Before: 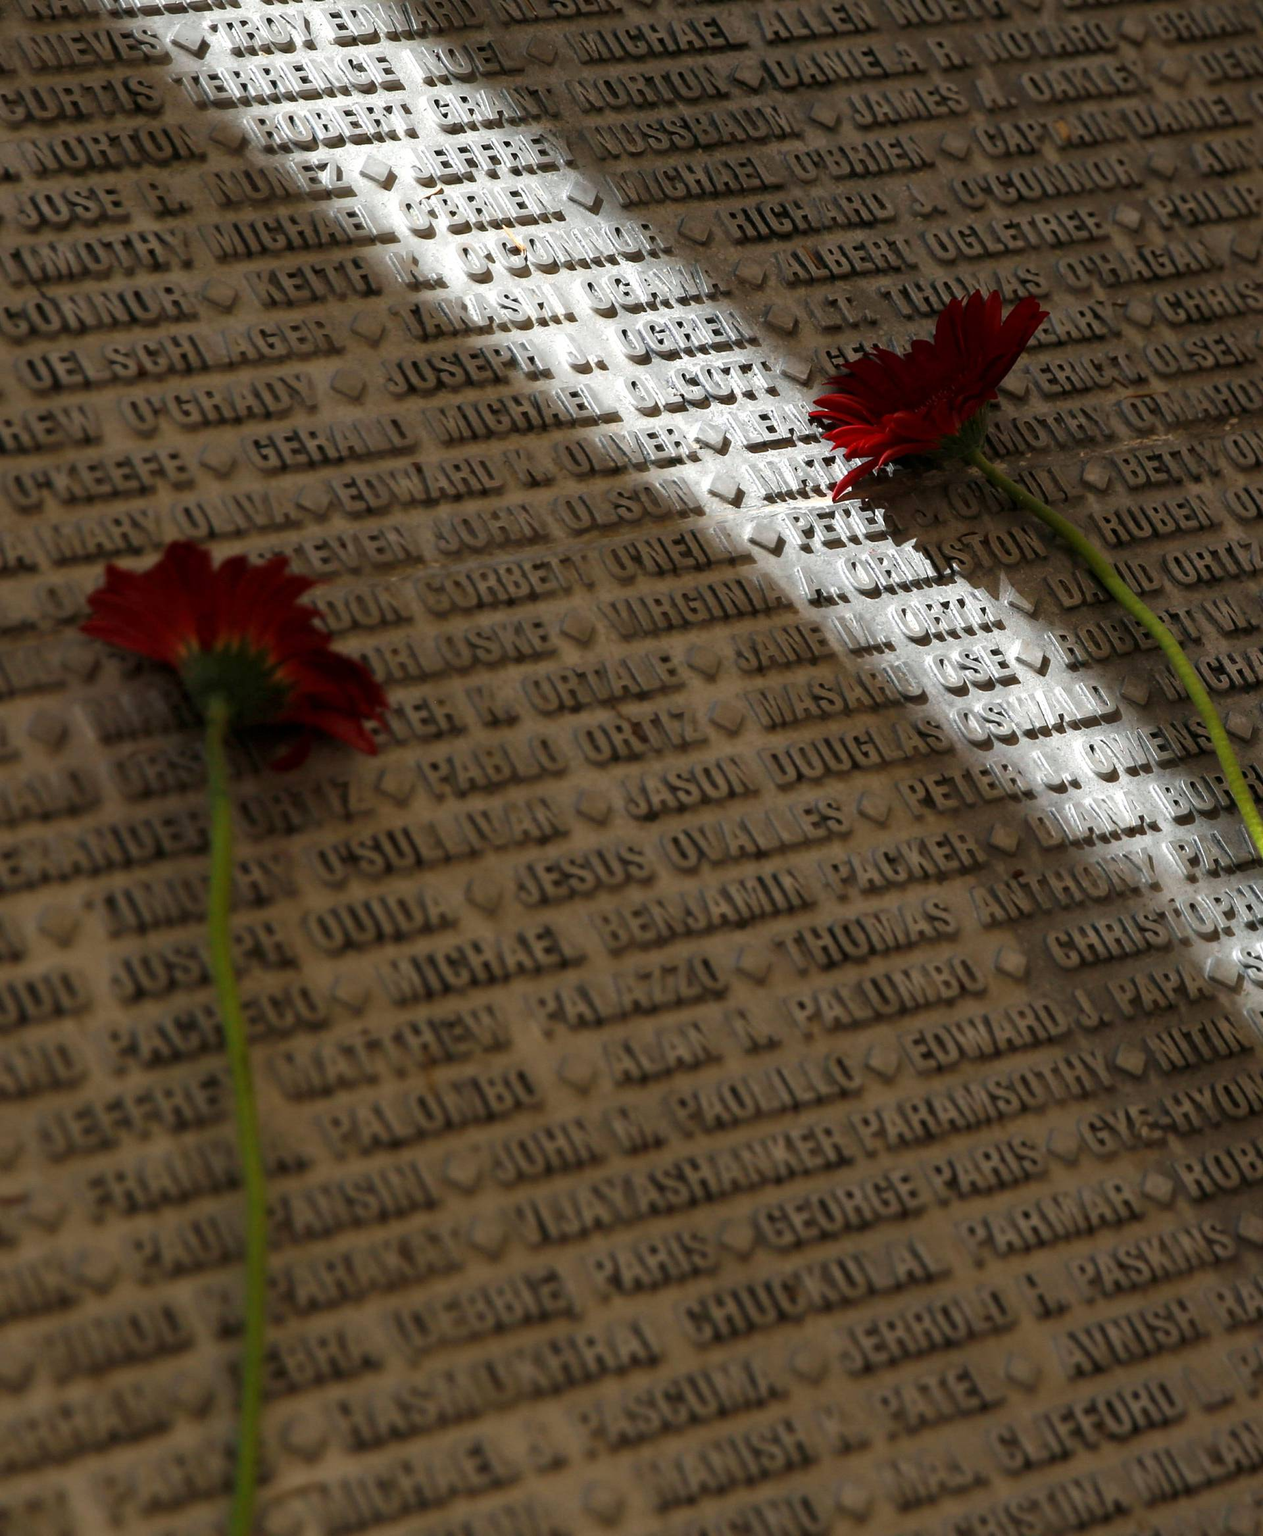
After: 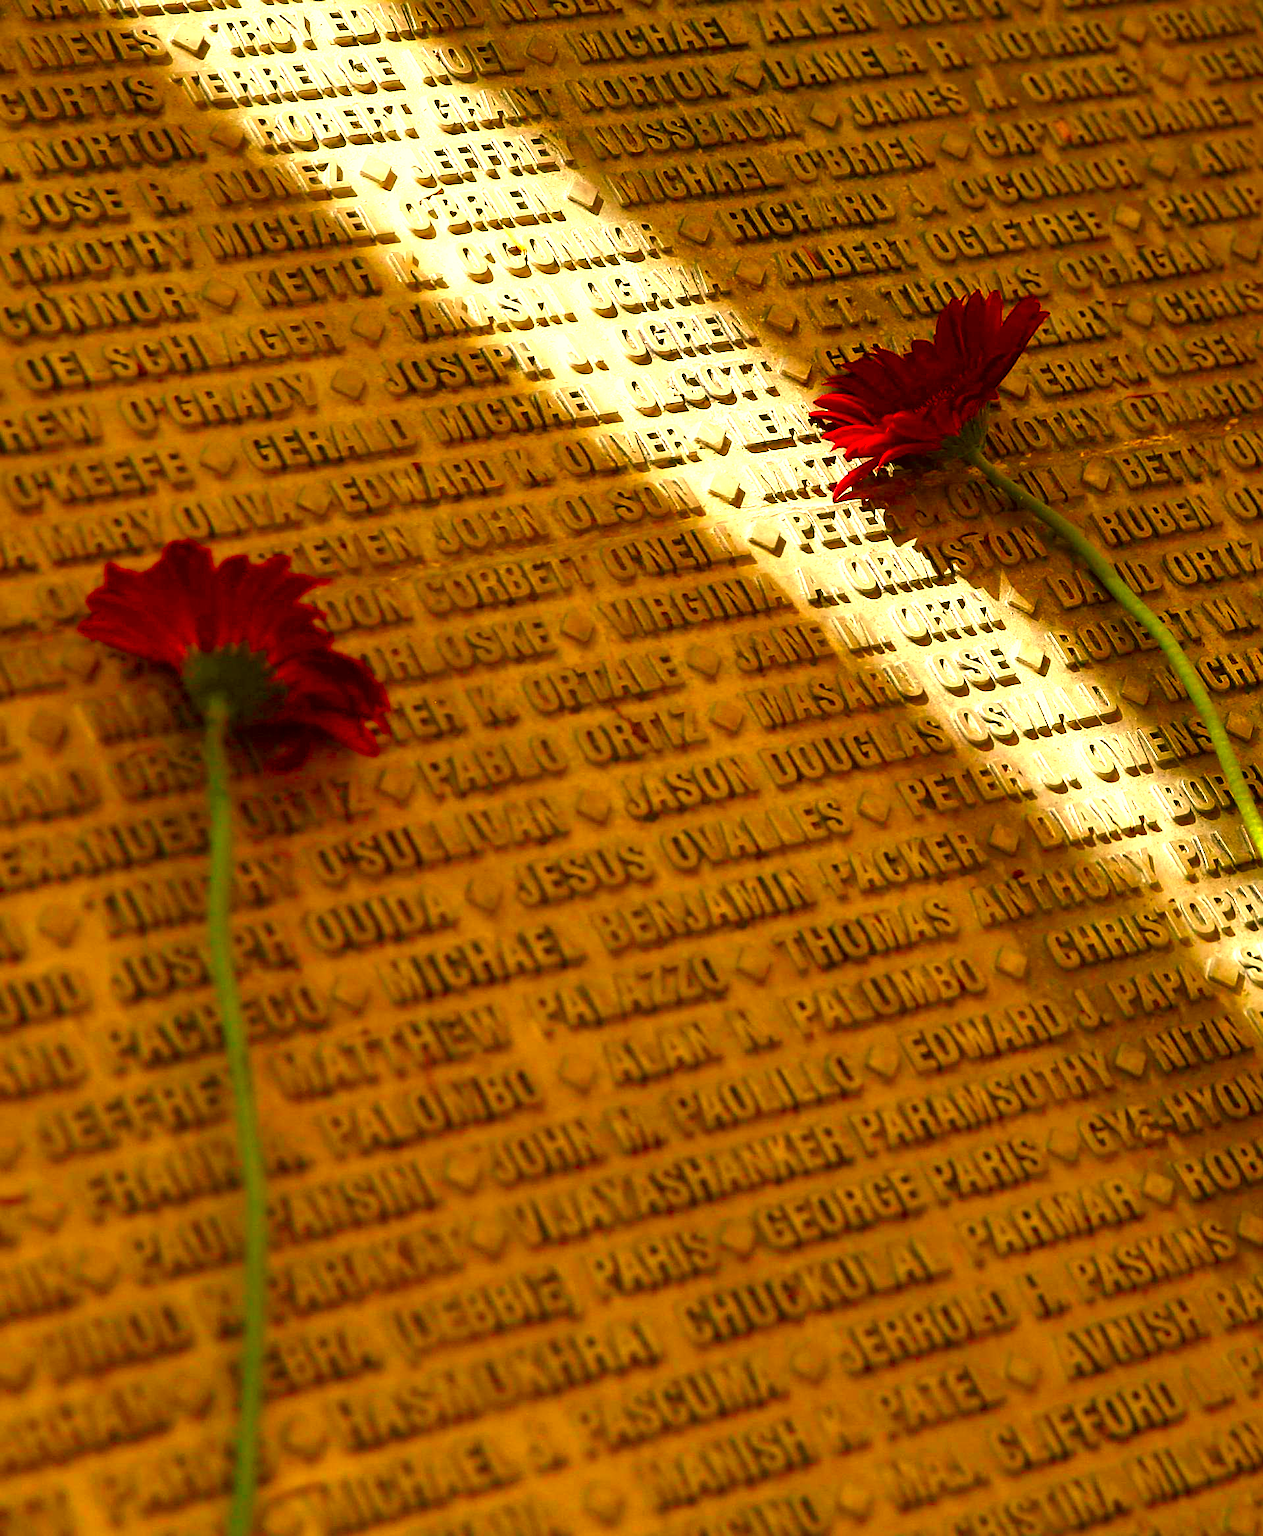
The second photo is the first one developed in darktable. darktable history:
color balance rgb: perceptual saturation grading › global saturation 20%, perceptual saturation grading › highlights -25.904%, perceptual saturation grading › shadows 49.871%, global vibrance 5.547%
exposure: black level correction 0, exposure 1.17 EV, compensate highlight preservation false
color correction: highlights a* 10.91, highlights b* 30.79, shadows a* 2.72, shadows b* 17.55, saturation 1.73
sharpen: on, module defaults
